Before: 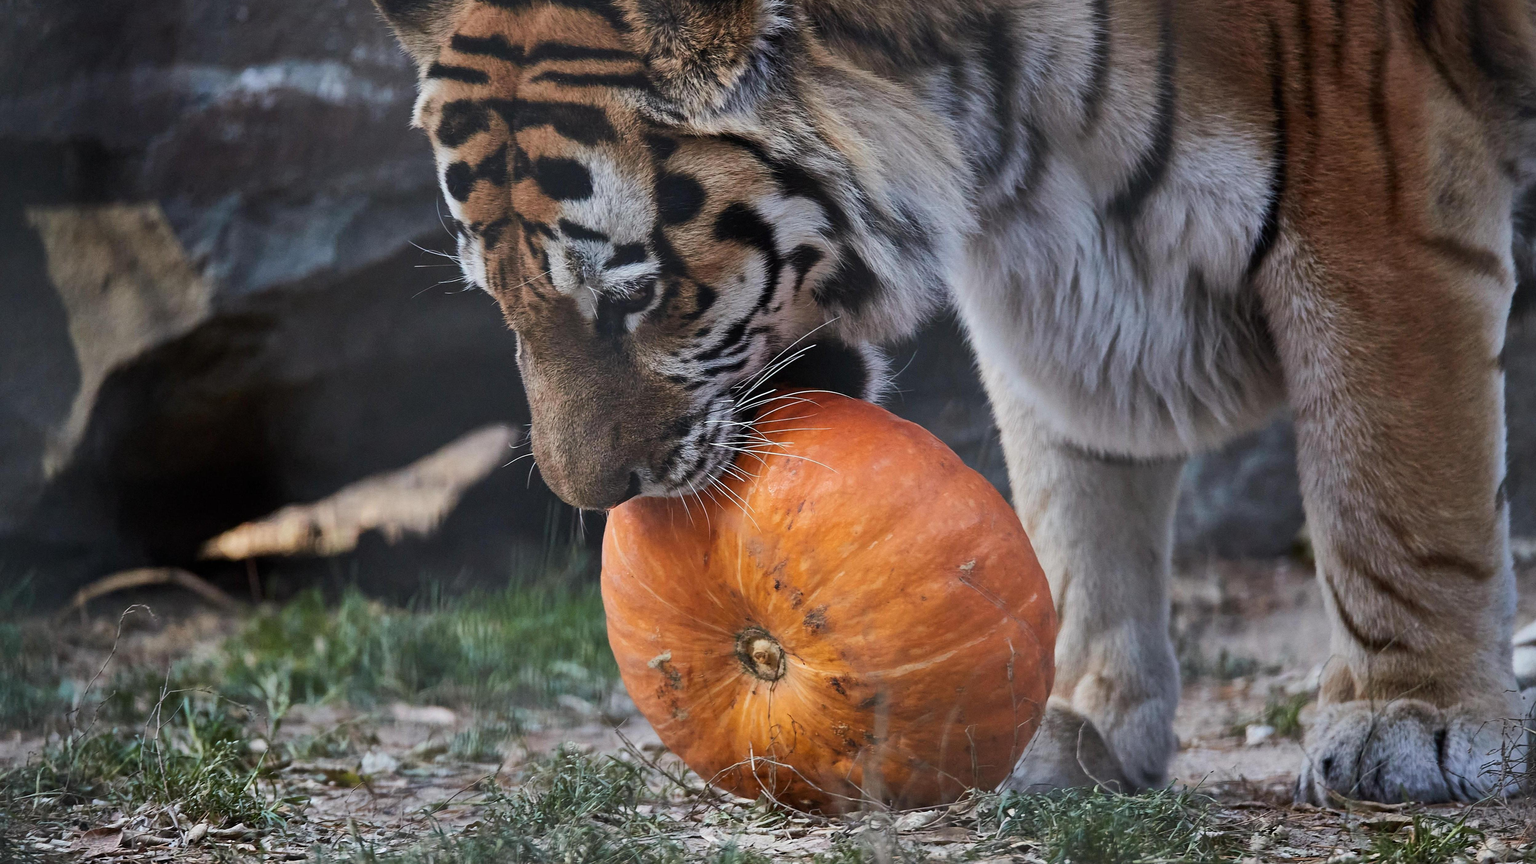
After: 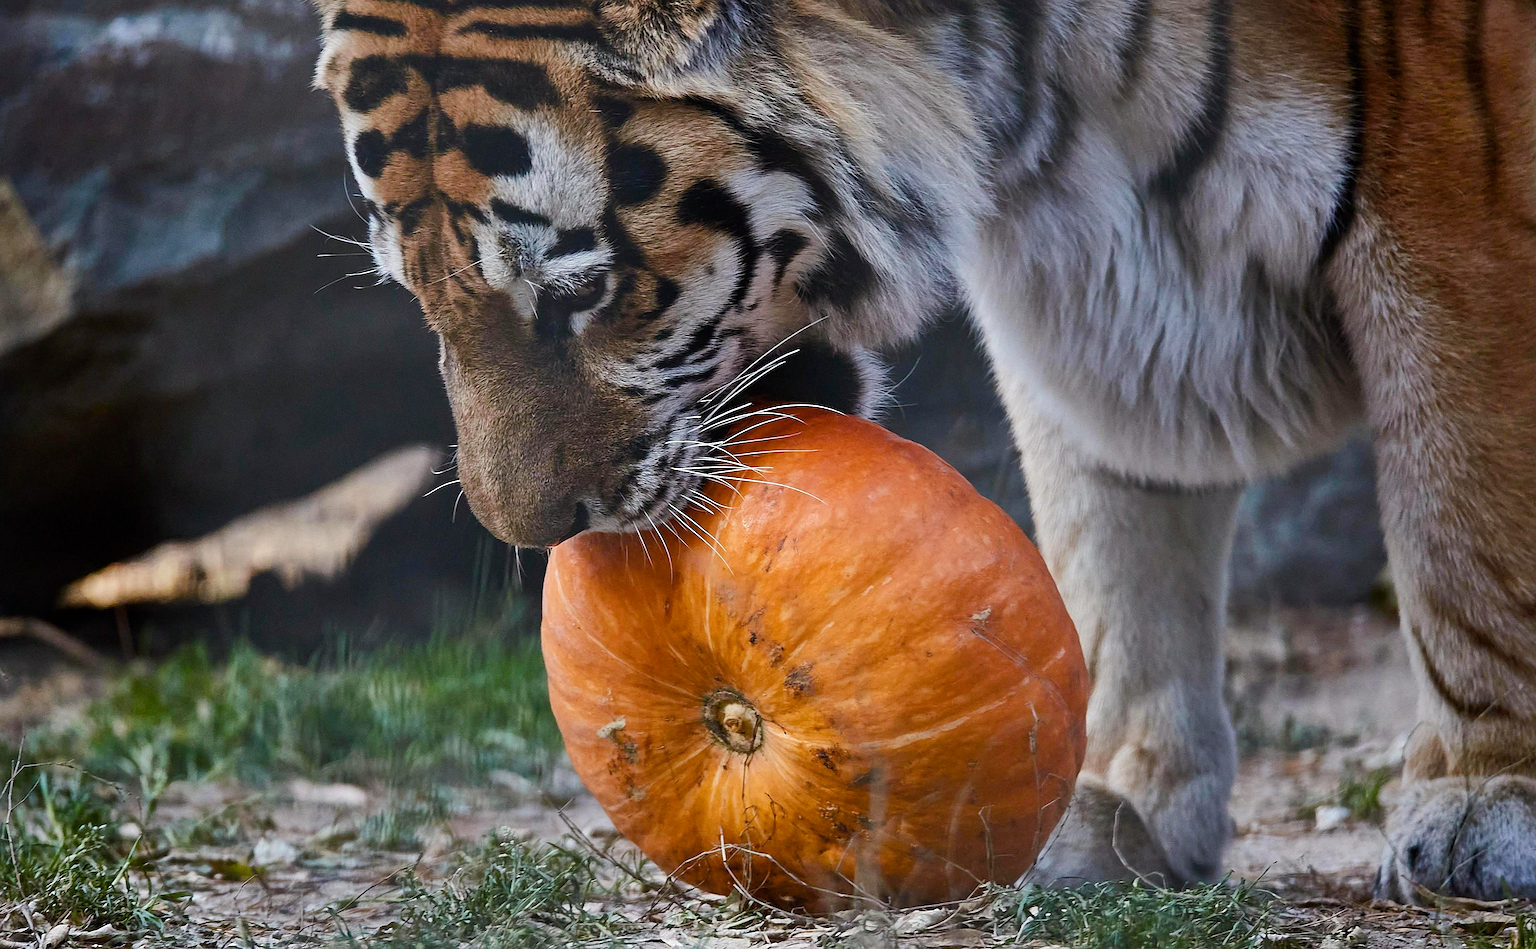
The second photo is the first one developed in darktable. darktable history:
color zones: curves: ch1 [(0.077, 0.436) (0.25, 0.5) (0.75, 0.5)]
crop: left 9.8%, top 6.246%, right 6.912%, bottom 2.194%
sharpen: on, module defaults
color balance rgb: shadows lift › chroma 0.798%, shadows lift › hue 114.6°, perceptual saturation grading › global saturation 20%, perceptual saturation grading › highlights -24.98%, perceptual saturation grading › shadows 50.108%, contrast 5.169%
